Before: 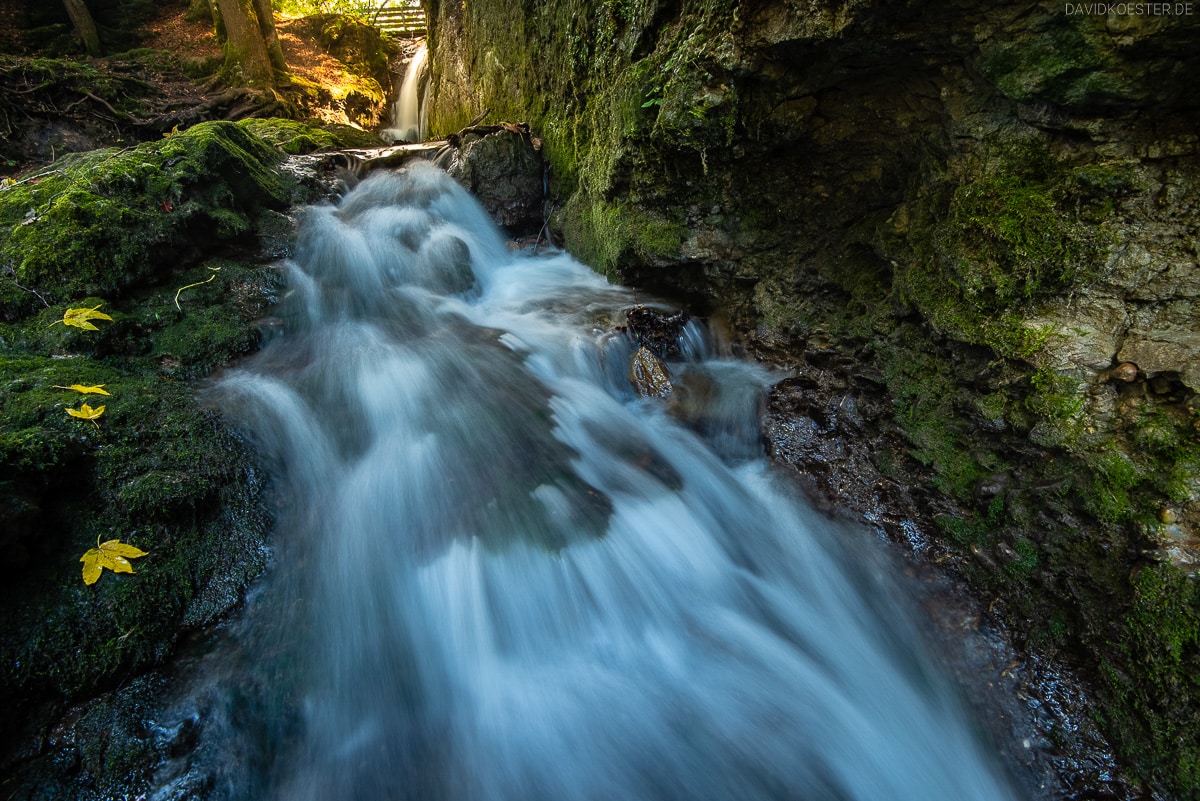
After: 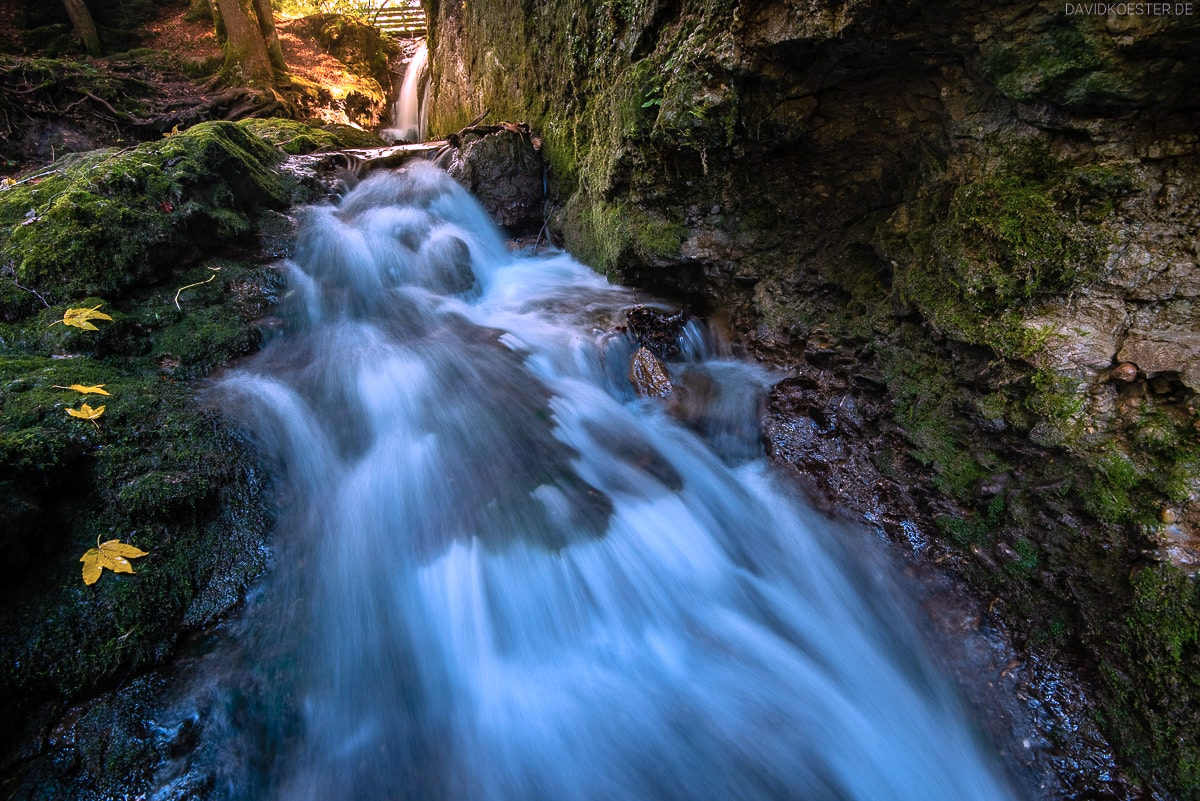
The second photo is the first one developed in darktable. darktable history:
white balance: red 1.188, blue 1.11
tone equalizer: on, module defaults
color correction: highlights a* -2.24, highlights b* -18.1
